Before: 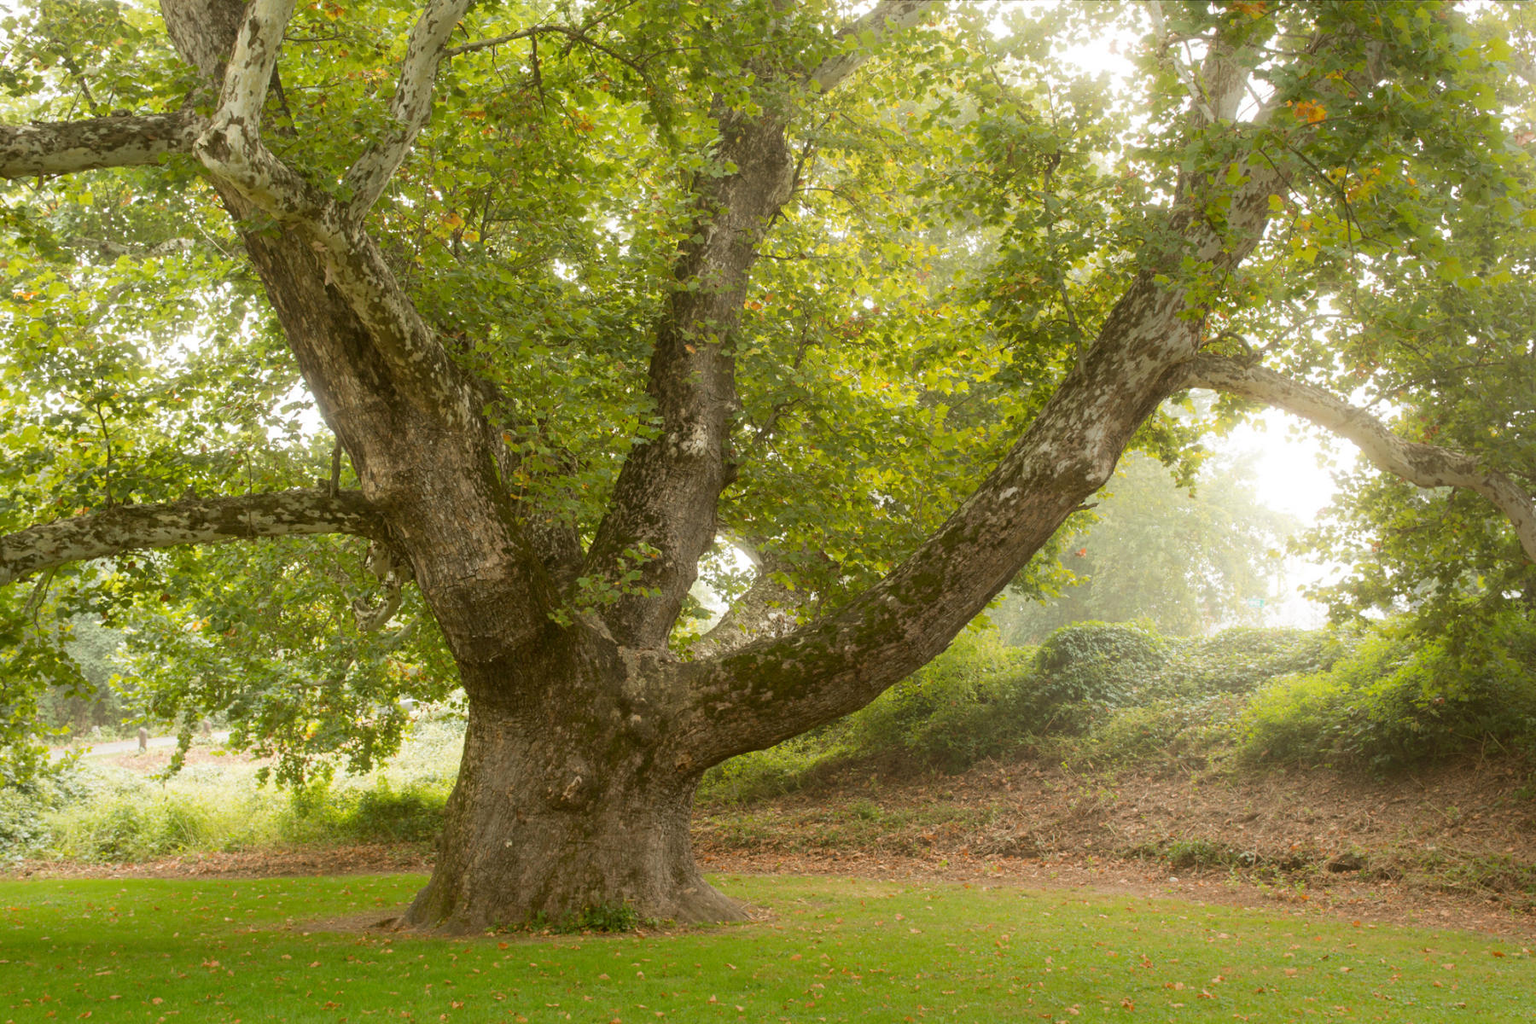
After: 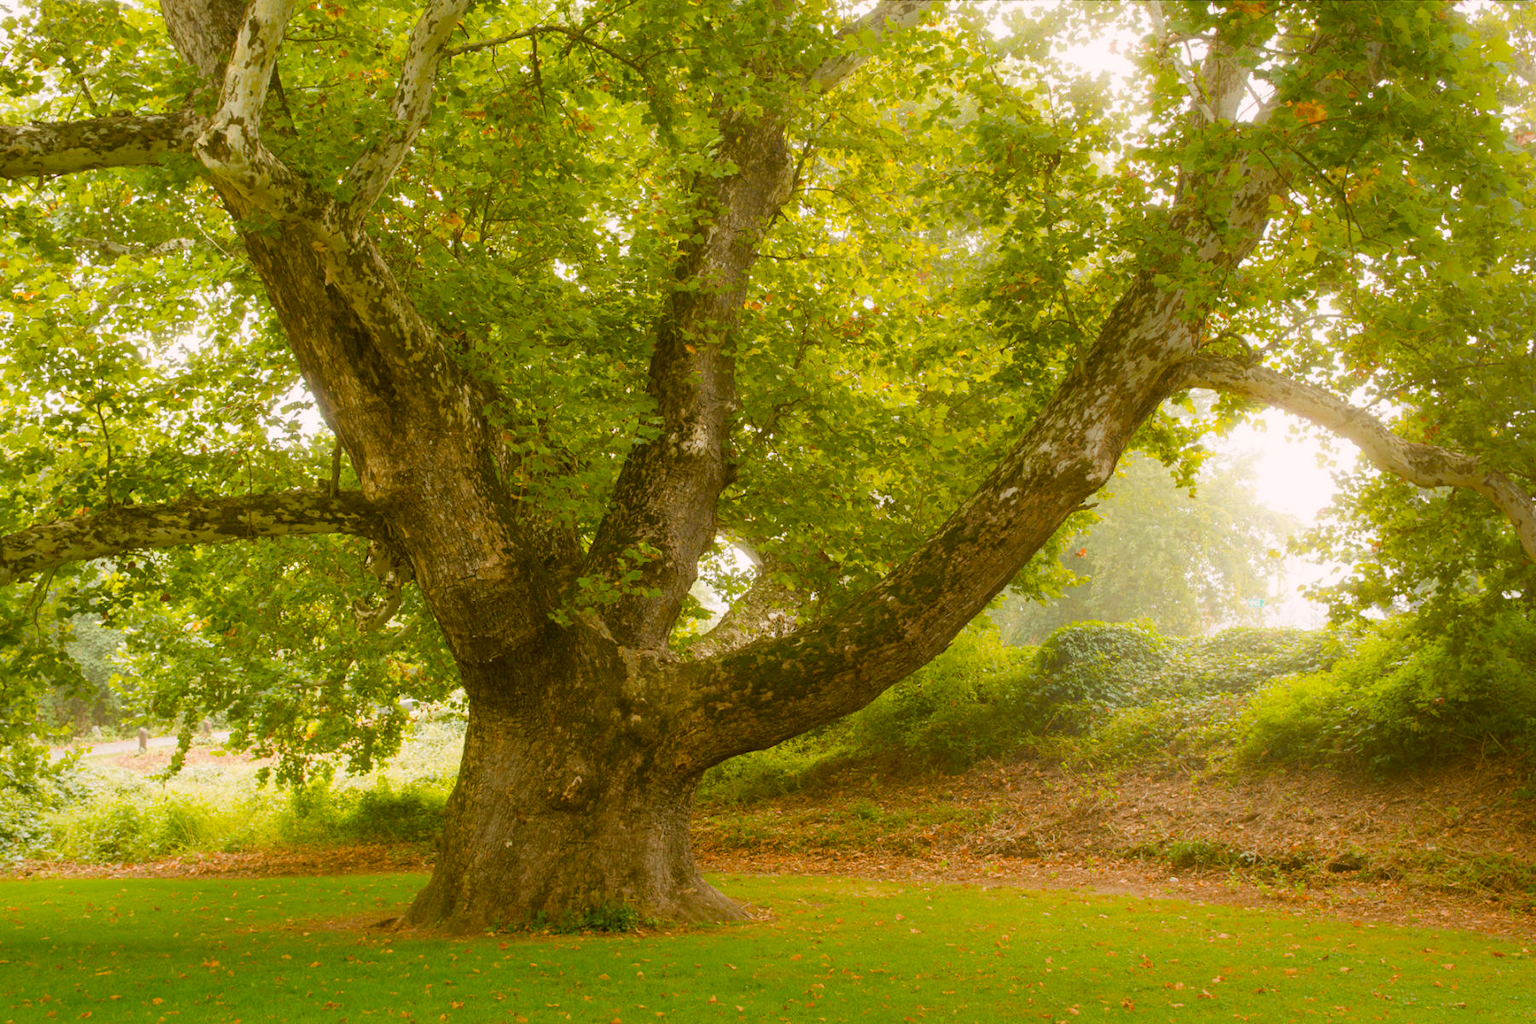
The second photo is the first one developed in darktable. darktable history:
color balance rgb: highlights gain › chroma 0.991%, highlights gain › hue 24.77°, linear chroma grading › shadows -30.372%, linear chroma grading › global chroma 35.506%, perceptual saturation grading › global saturation 26.568%, perceptual saturation grading › highlights -28.602%, perceptual saturation grading › mid-tones 15.628%, perceptual saturation grading › shadows 33.032%, perceptual brilliance grading › global brilliance 2.053%, perceptual brilliance grading › highlights -3.8%
